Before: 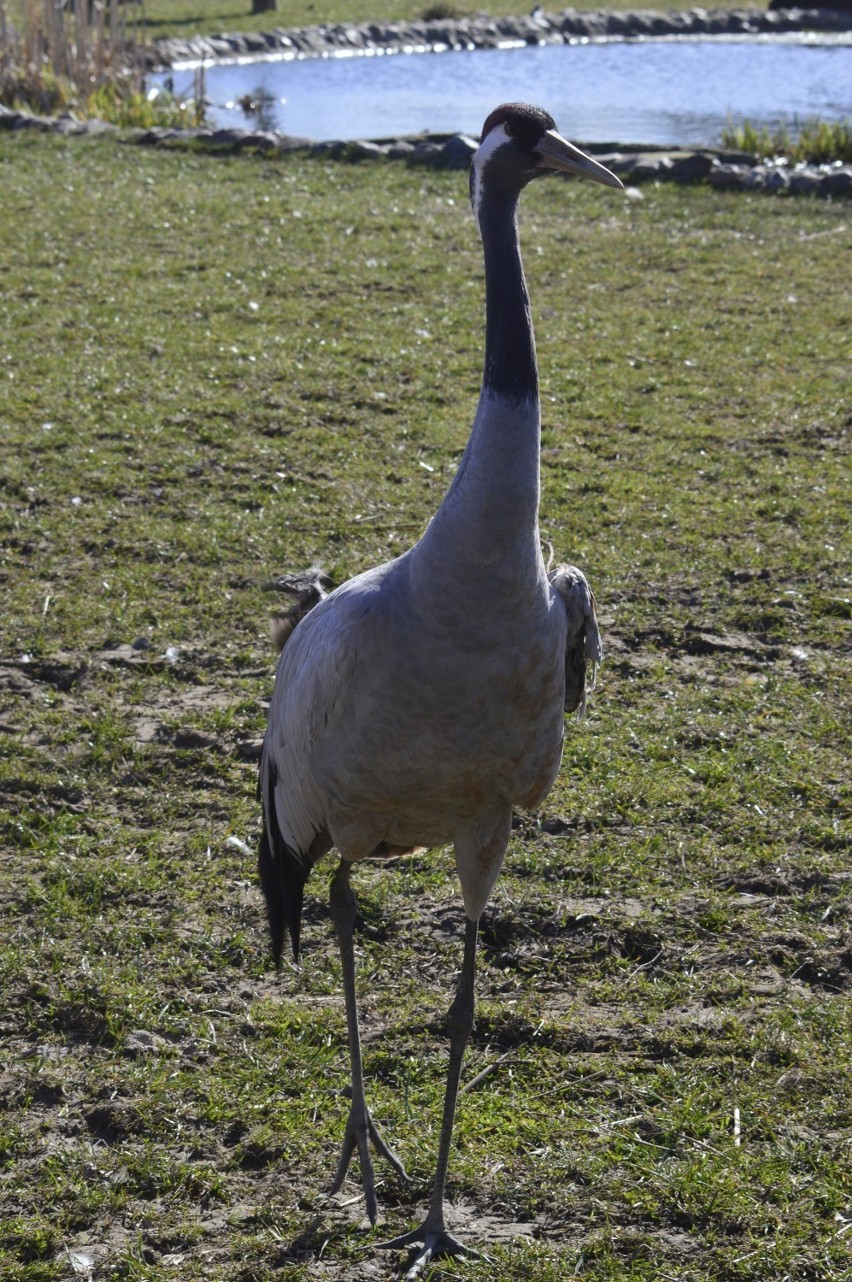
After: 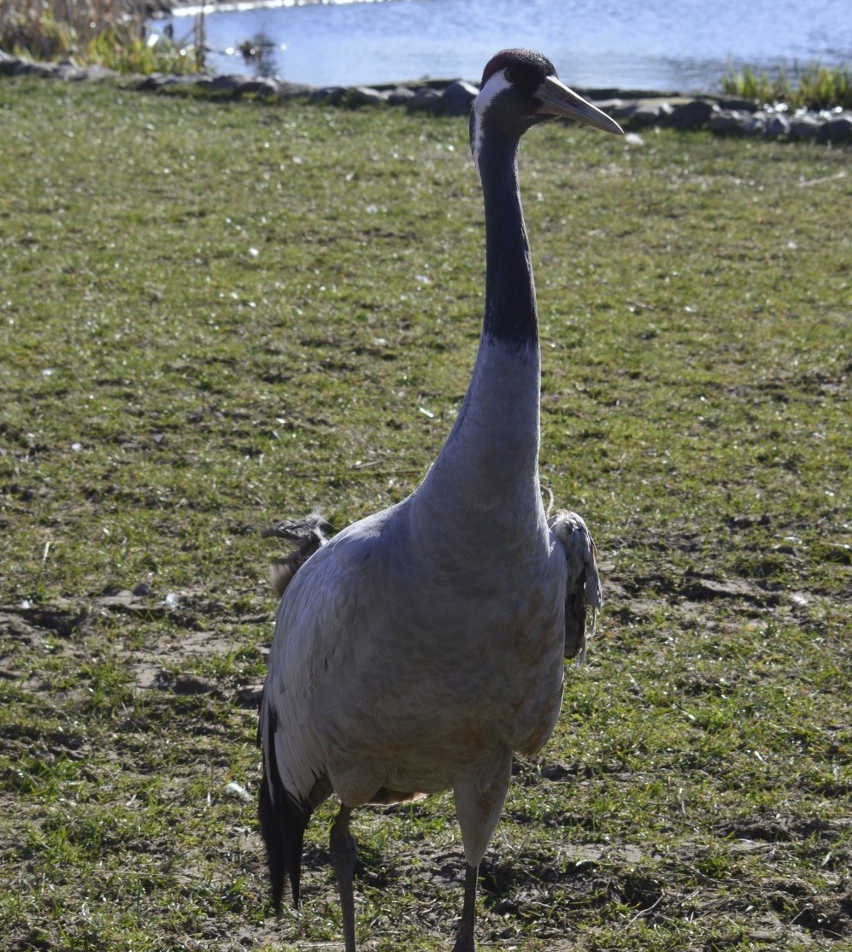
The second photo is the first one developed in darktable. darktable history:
crop: top 4.267%, bottom 21.405%
